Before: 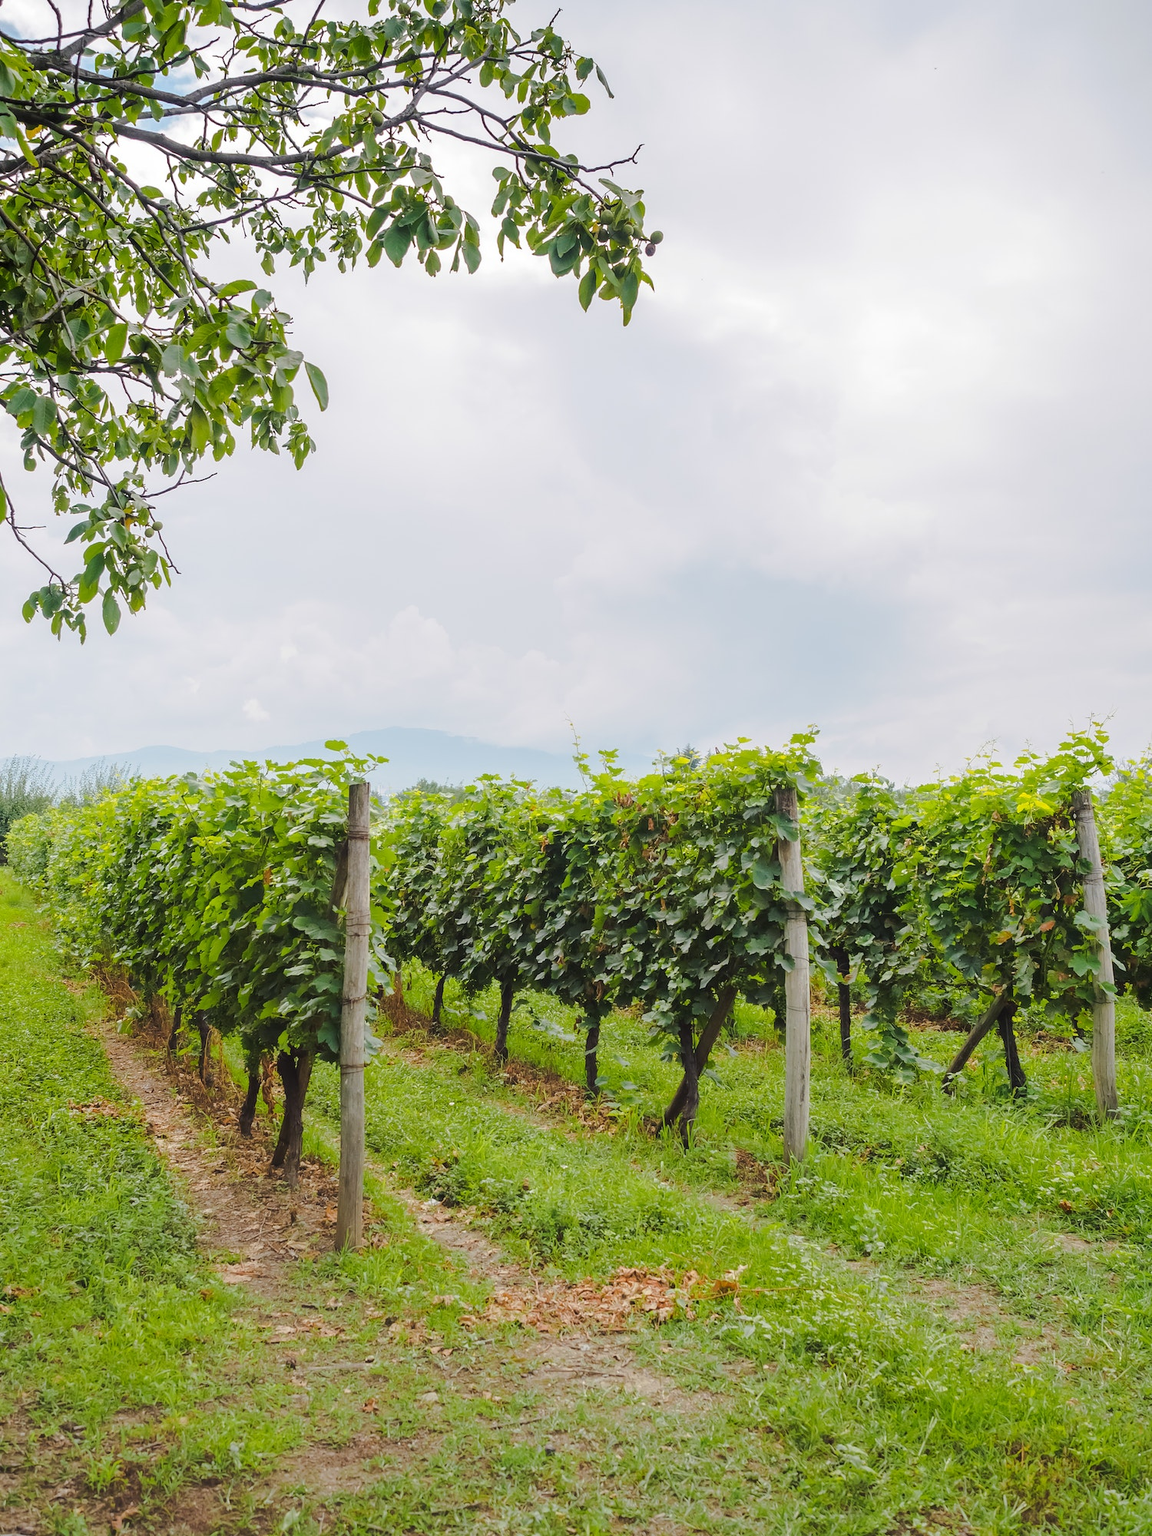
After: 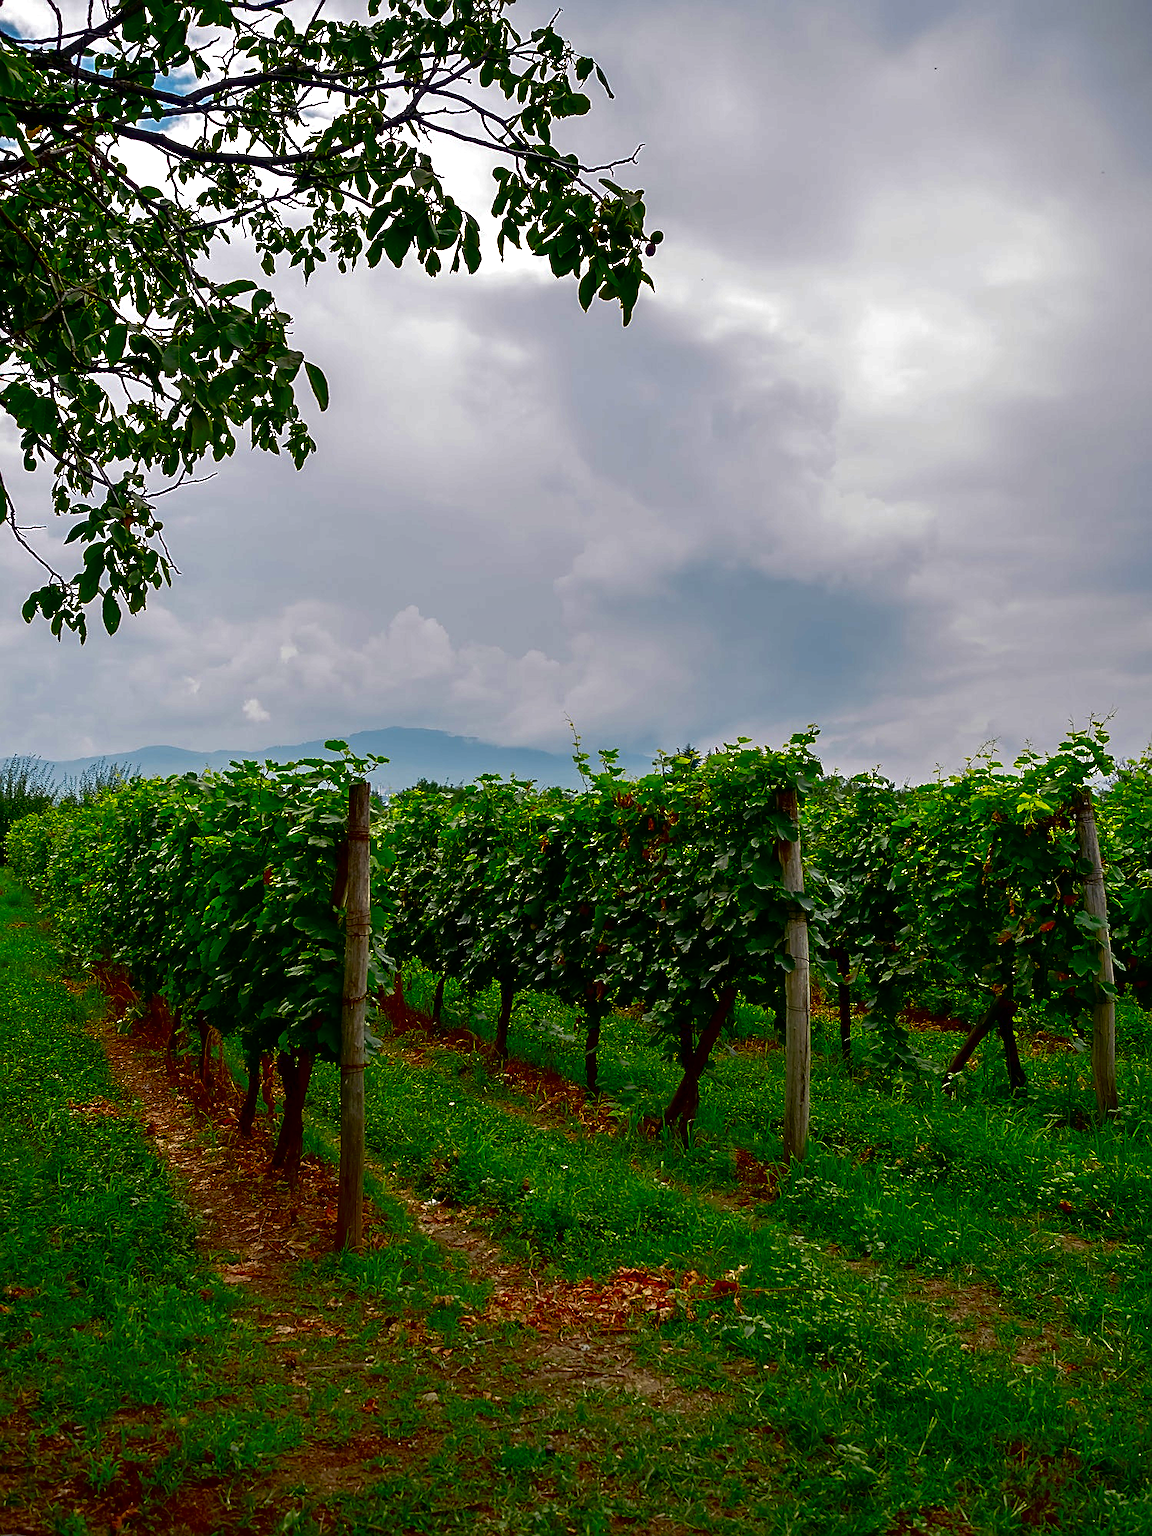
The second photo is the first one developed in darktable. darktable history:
sharpen: on, module defaults
contrast brightness saturation: brightness -1, saturation 1
white balance: emerald 1
contrast equalizer: y [[0.526, 0.53, 0.532, 0.532, 0.53, 0.525], [0.5 ×6], [0.5 ×6], [0 ×6], [0 ×6]]
